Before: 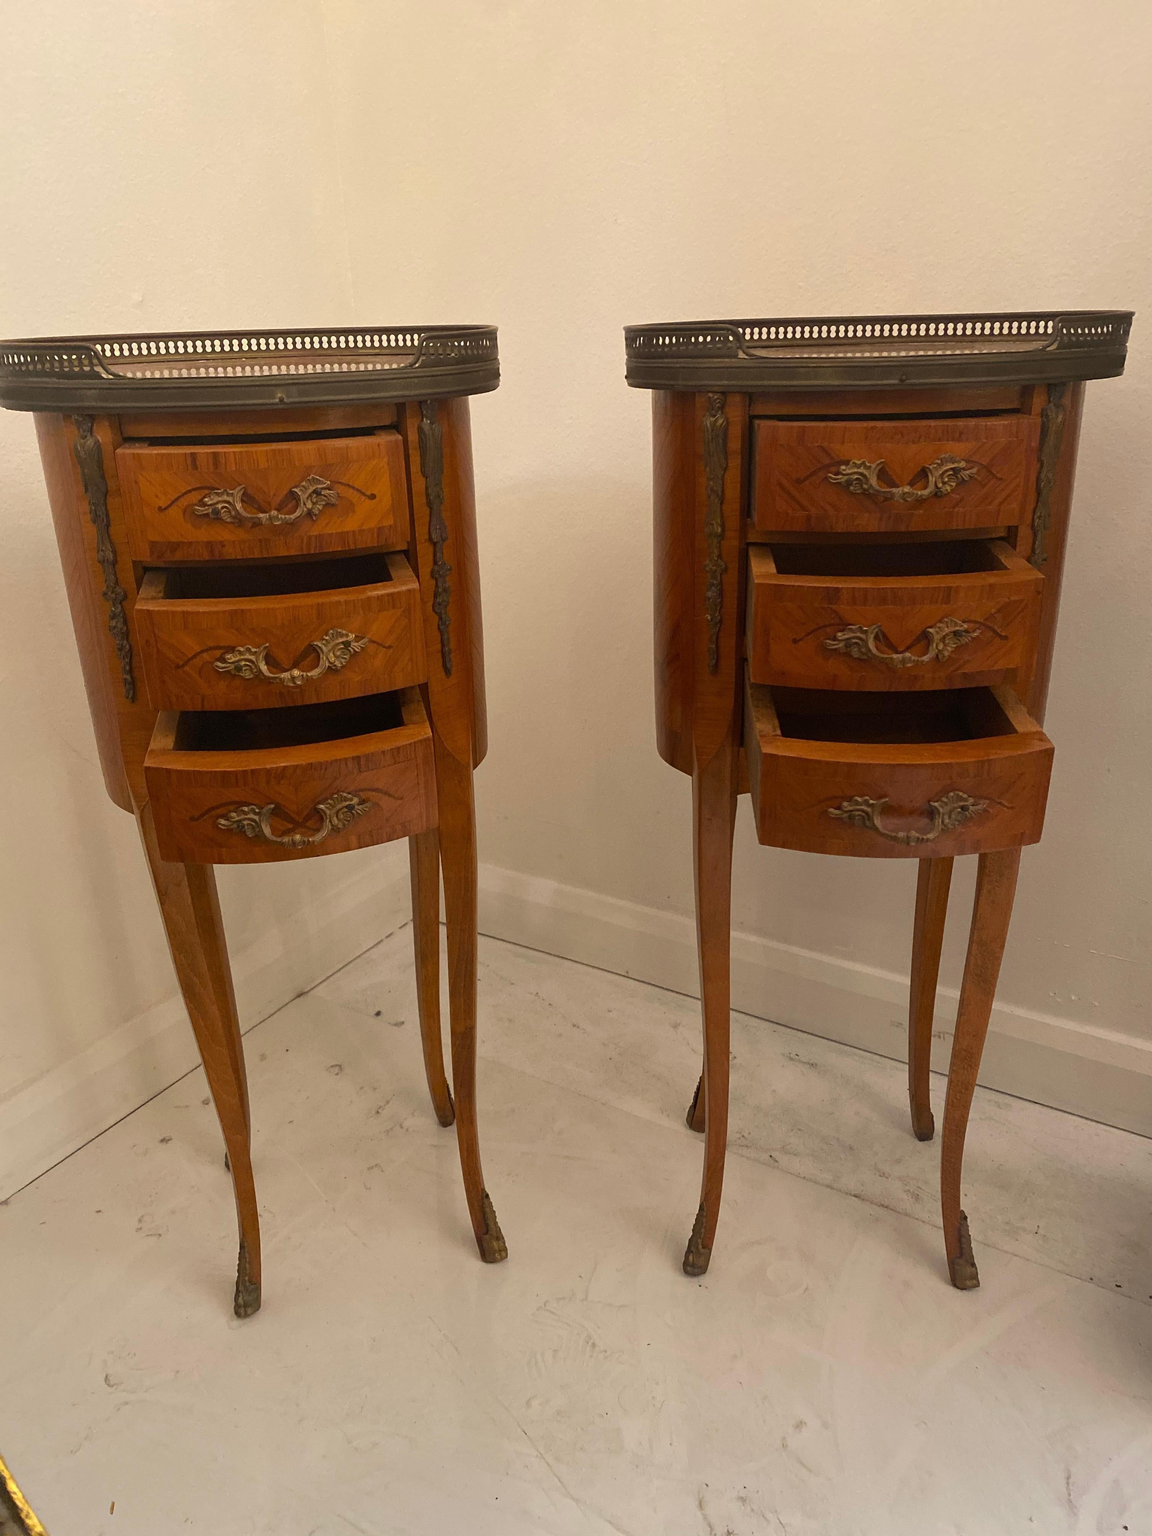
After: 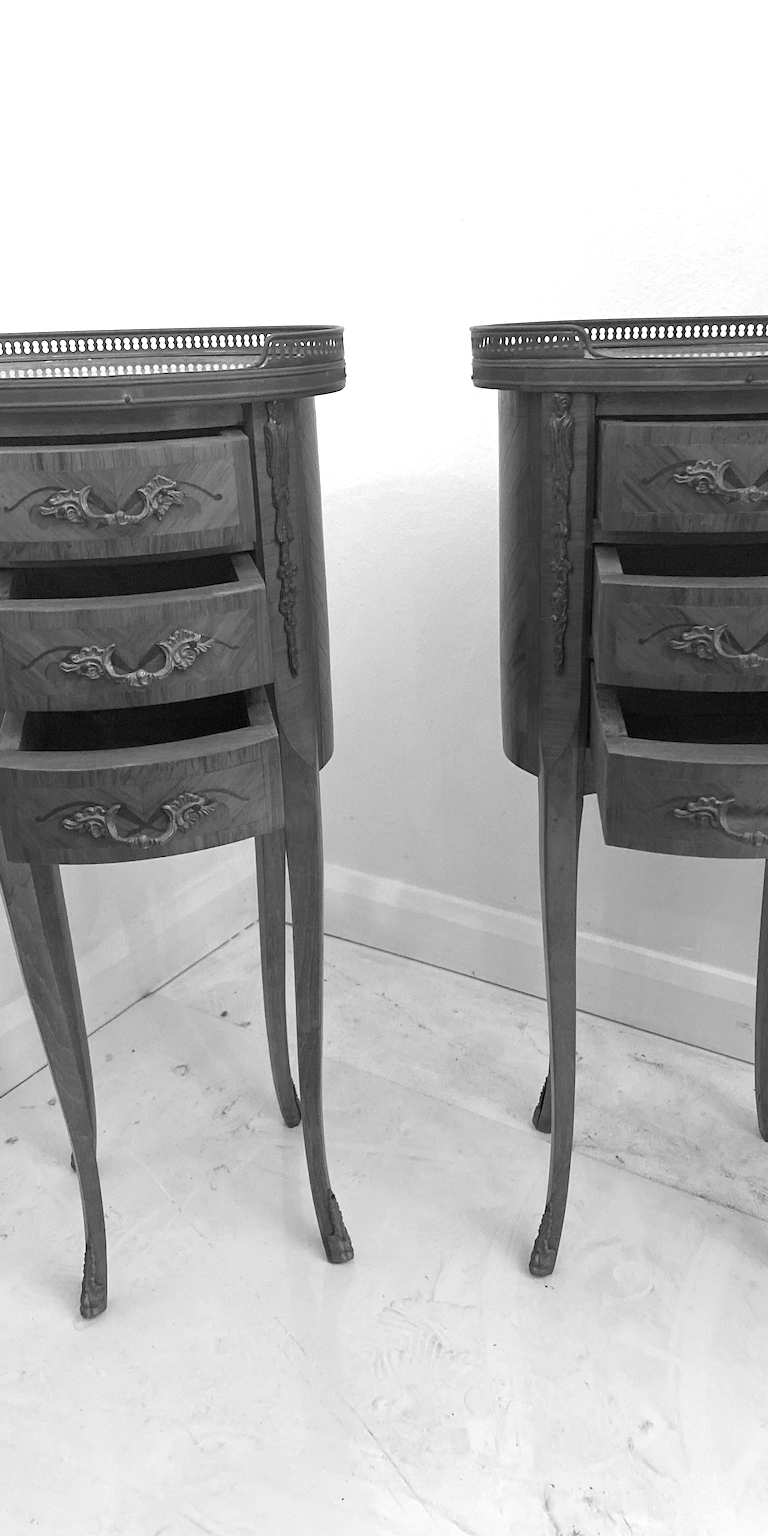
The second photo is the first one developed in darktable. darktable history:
crop and rotate: left 13.413%, right 19.867%
levels: levels [0, 0.478, 1]
exposure: black level correction 0.001, exposure 1.034 EV, compensate exposure bias true, compensate highlight preservation false
color calibration: output gray [0.253, 0.26, 0.487, 0], gray › normalize channels true, illuminant as shot in camera, x 0.358, y 0.373, temperature 4628.91 K, gamut compression 0.001
